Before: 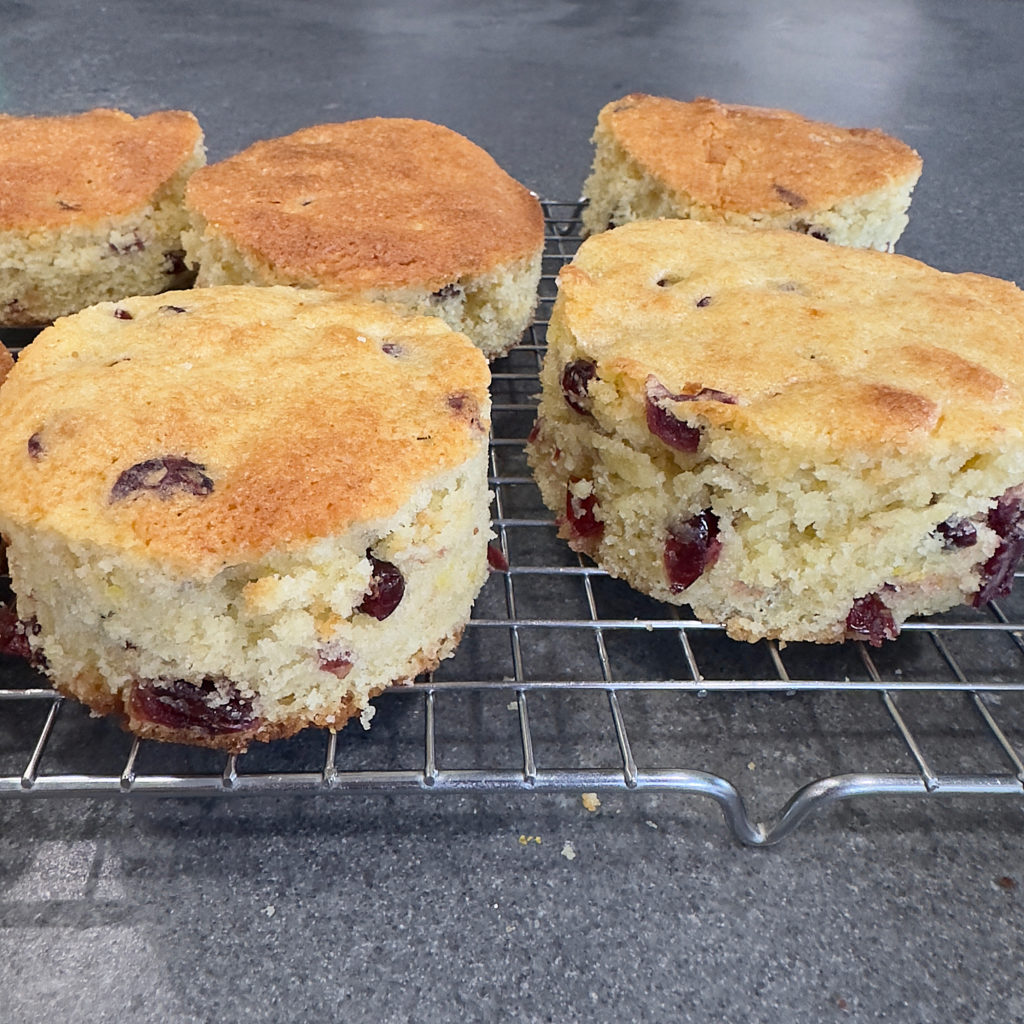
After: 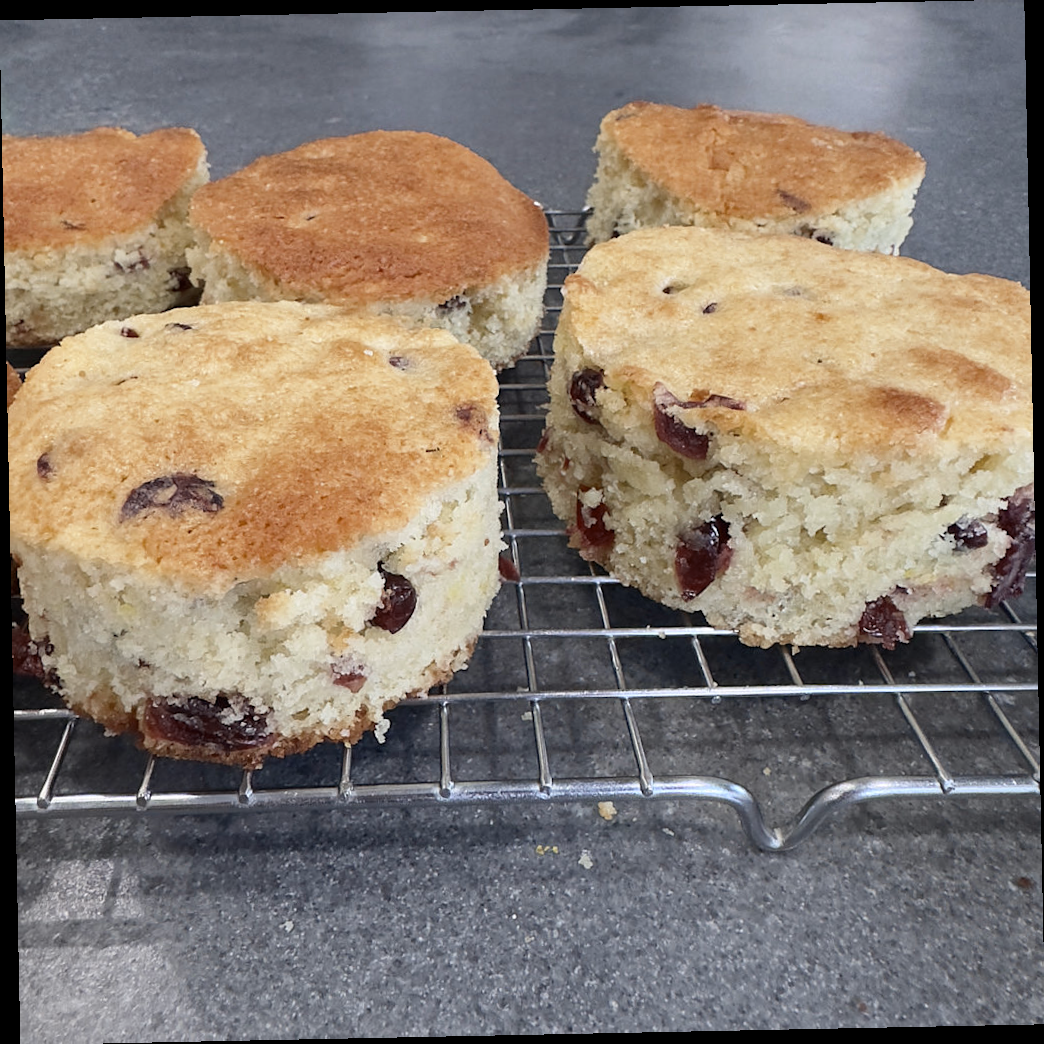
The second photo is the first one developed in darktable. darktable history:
rotate and perspective: rotation -1.17°, automatic cropping off
color zones: curves: ch0 [(0, 0.5) (0.125, 0.4) (0.25, 0.5) (0.375, 0.4) (0.5, 0.4) (0.625, 0.6) (0.75, 0.6) (0.875, 0.5)]; ch1 [(0, 0.35) (0.125, 0.45) (0.25, 0.35) (0.375, 0.35) (0.5, 0.35) (0.625, 0.35) (0.75, 0.45) (0.875, 0.35)]; ch2 [(0, 0.6) (0.125, 0.5) (0.25, 0.5) (0.375, 0.6) (0.5, 0.6) (0.625, 0.5) (0.75, 0.5) (0.875, 0.5)]
